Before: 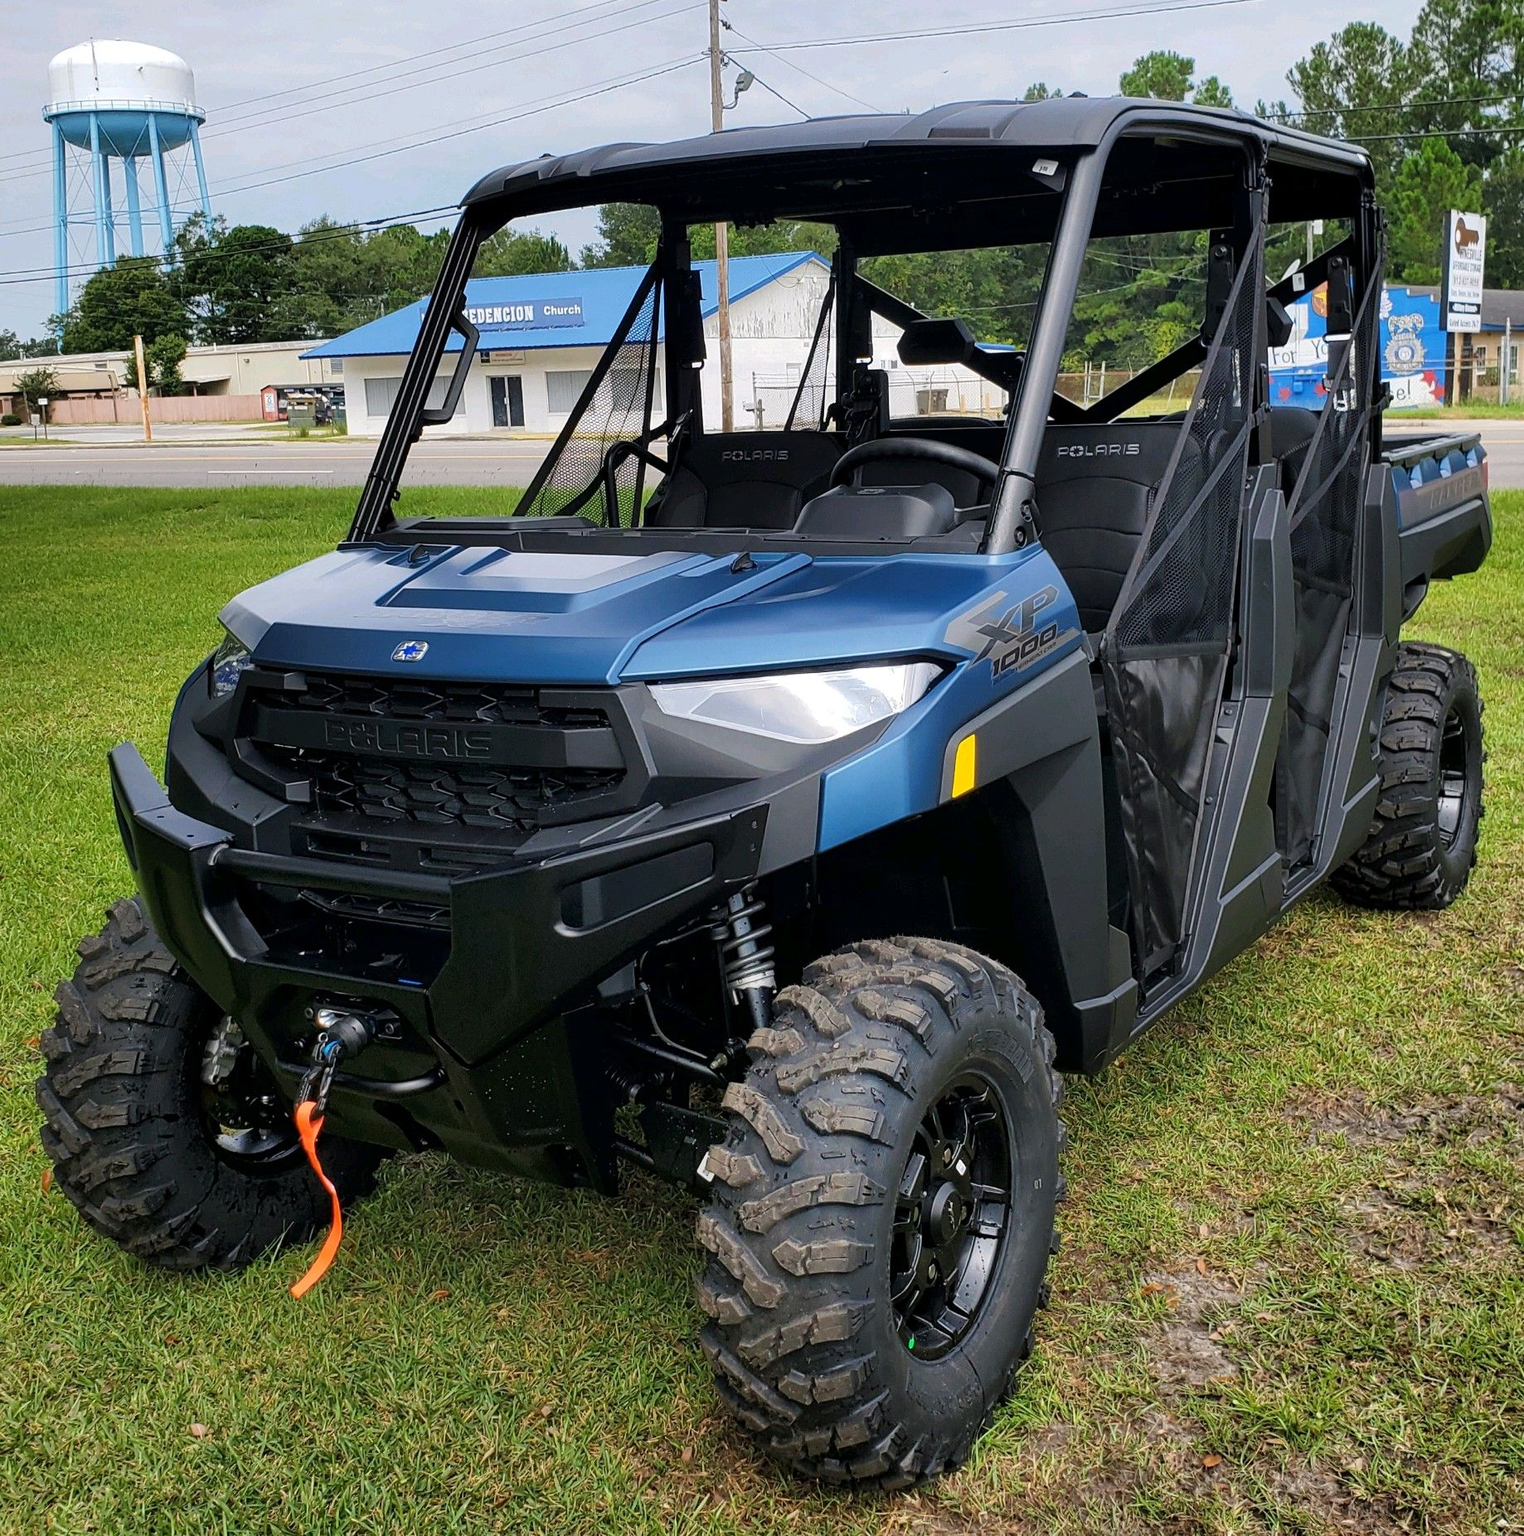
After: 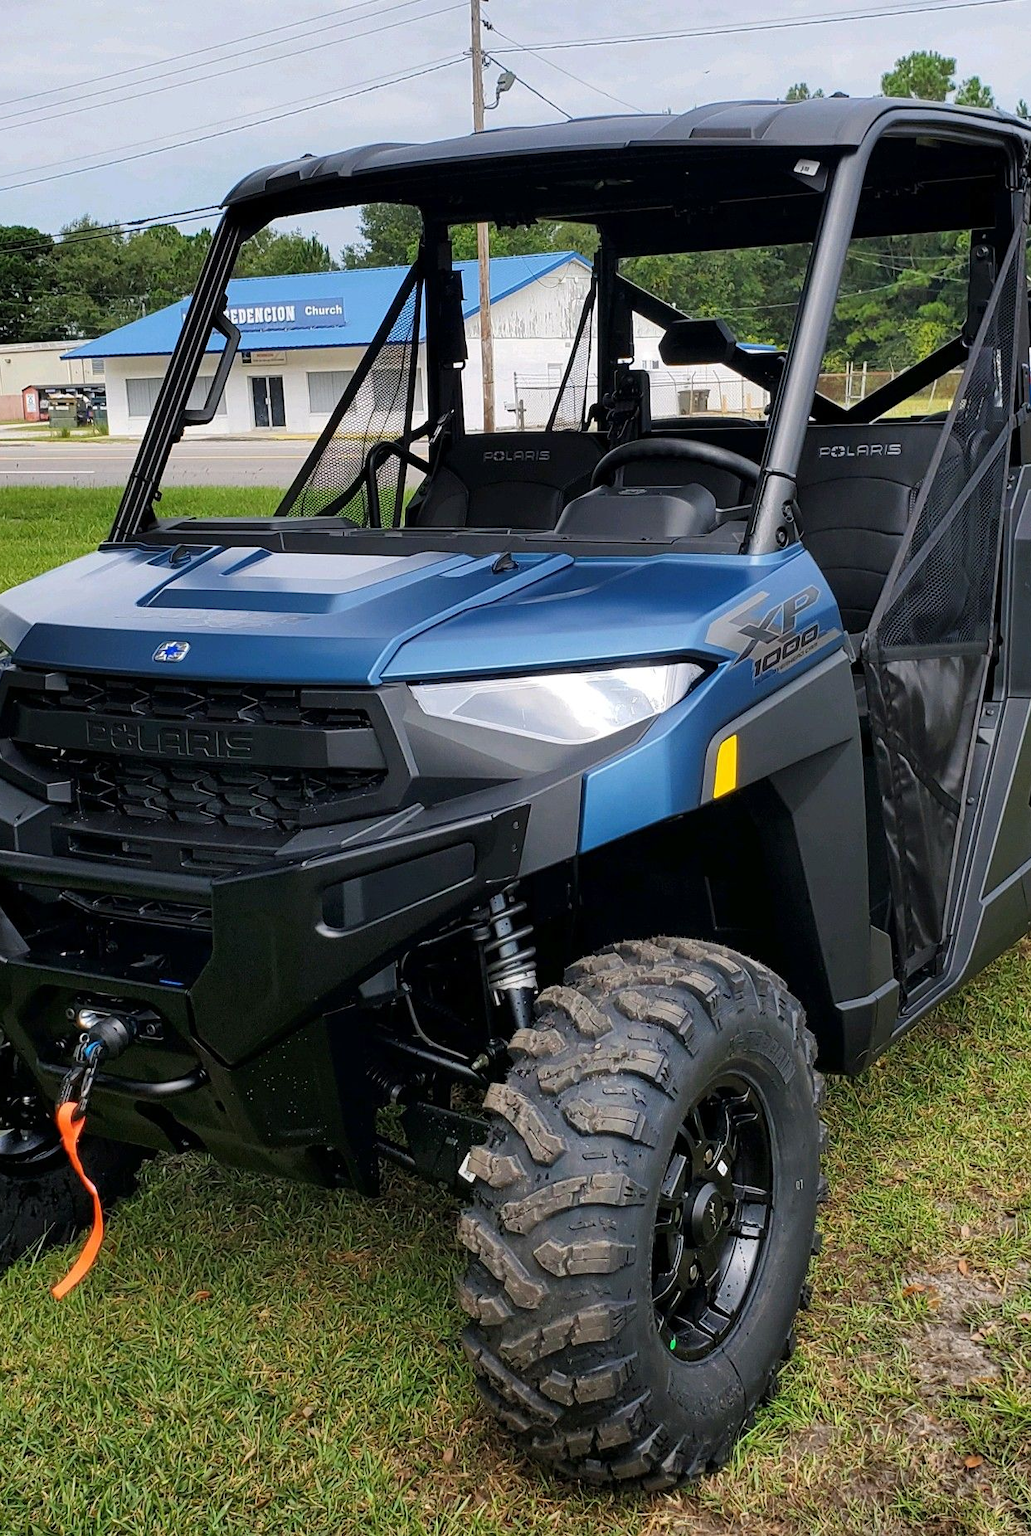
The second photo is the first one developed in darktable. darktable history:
crop and rotate: left 15.675%, right 16.602%
